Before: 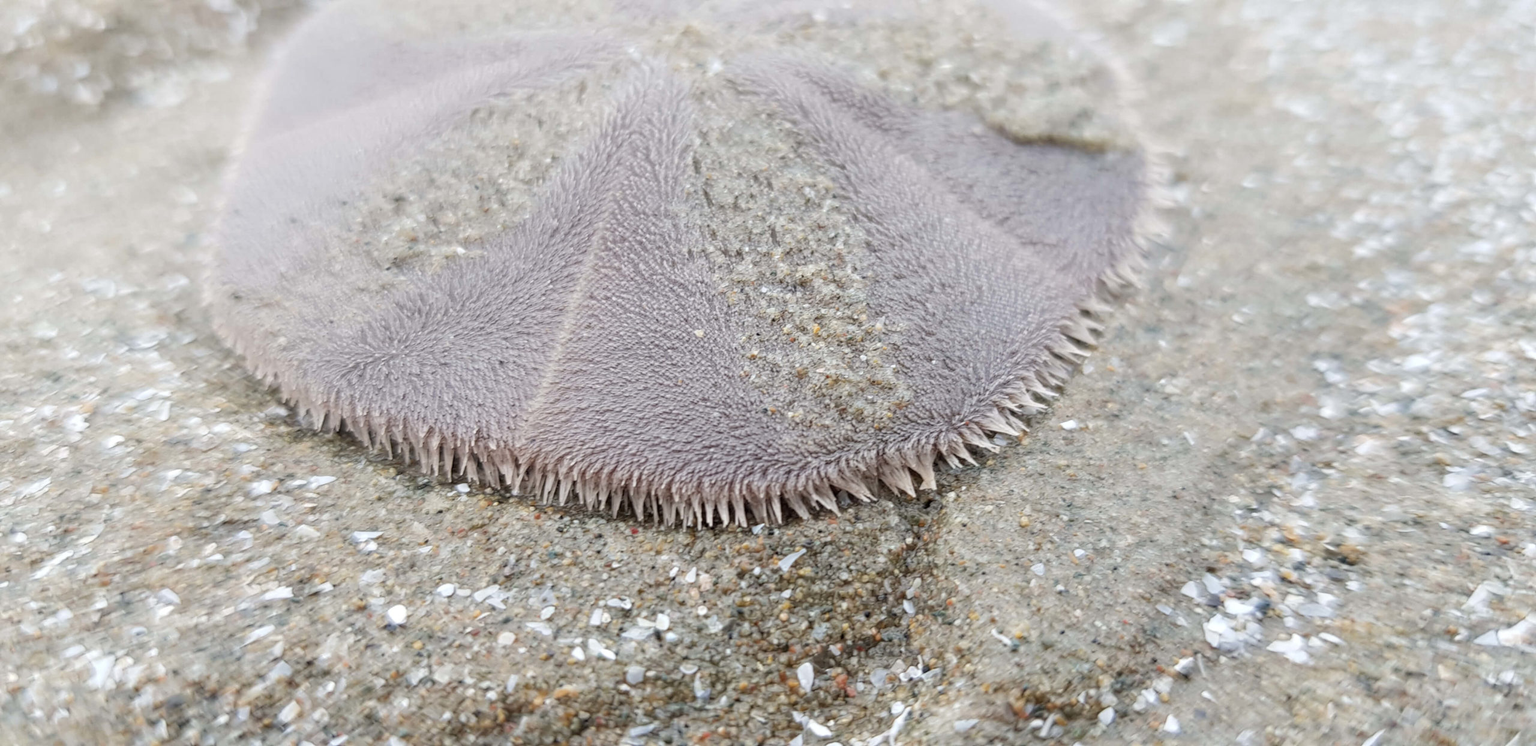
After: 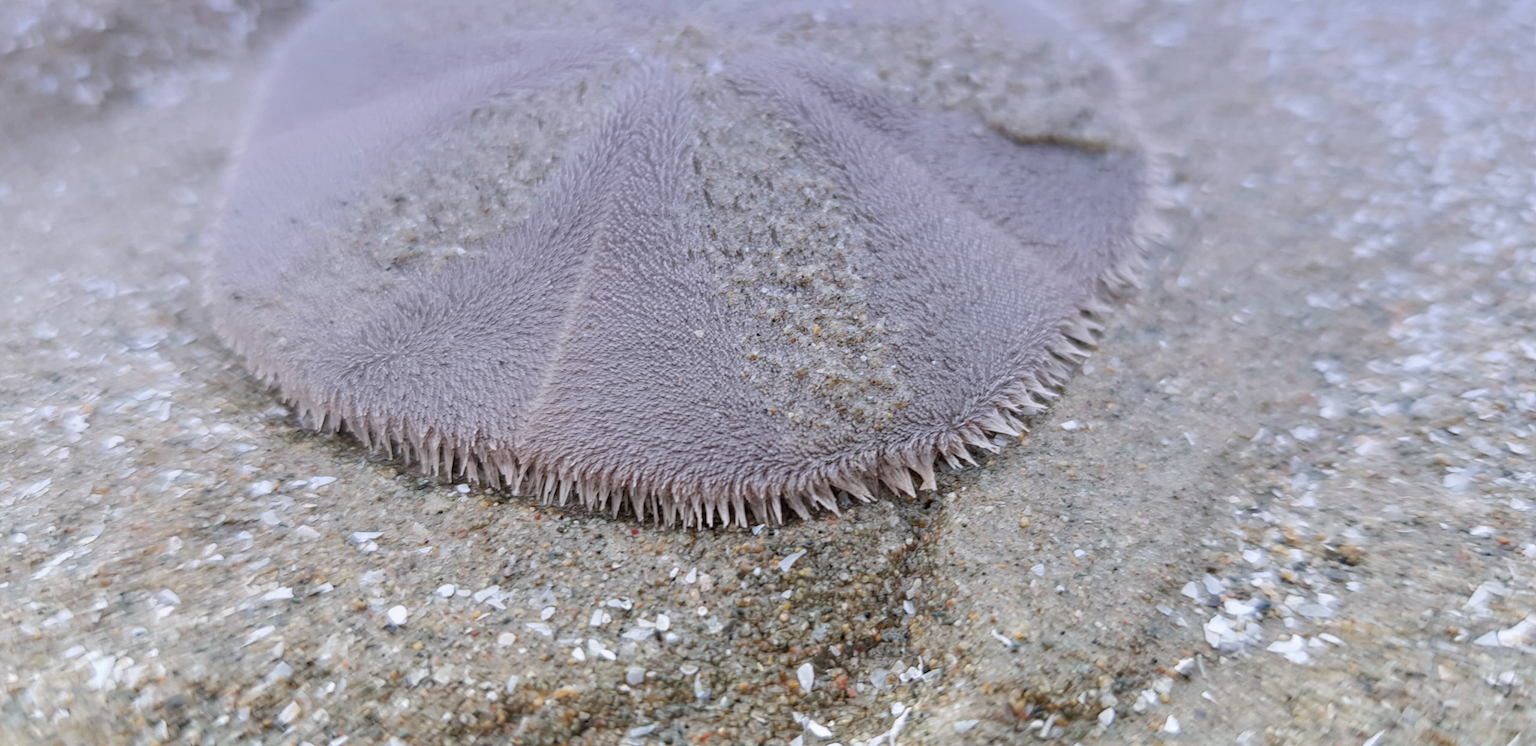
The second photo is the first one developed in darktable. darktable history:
exposure: compensate highlight preservation false
graduated density: hue 238.83°, saturation 50%
